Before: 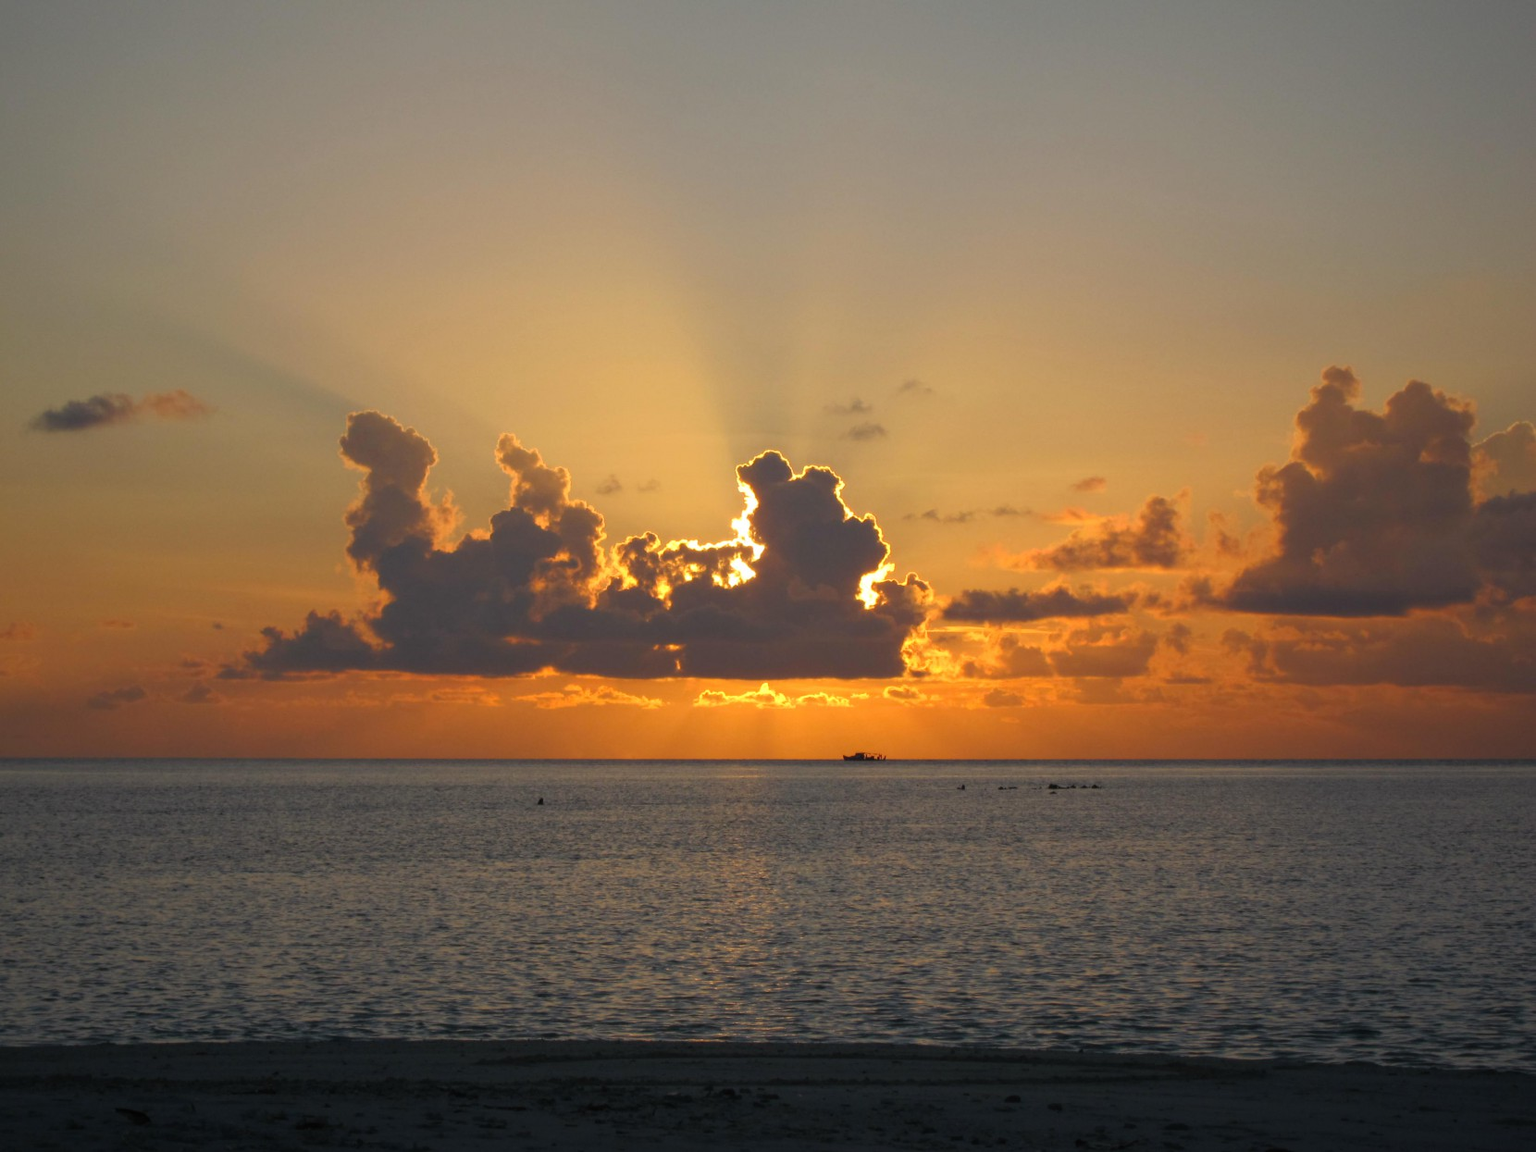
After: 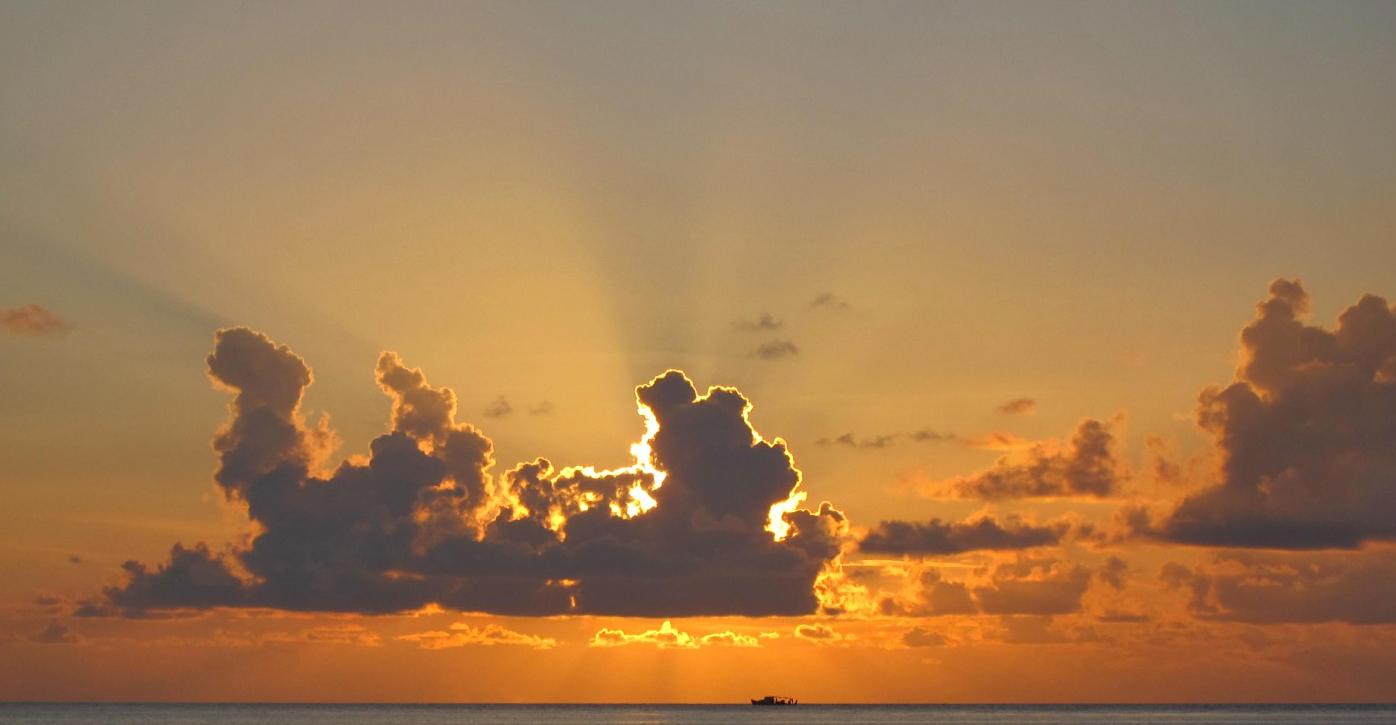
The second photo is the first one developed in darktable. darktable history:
crop and rotate: left 9.674%, top 9.416%, right 6.187%, bottom 32.303%
shadows and highlights: low approximation 0.01, soften with gaussian
sharpen: amount 0.203
